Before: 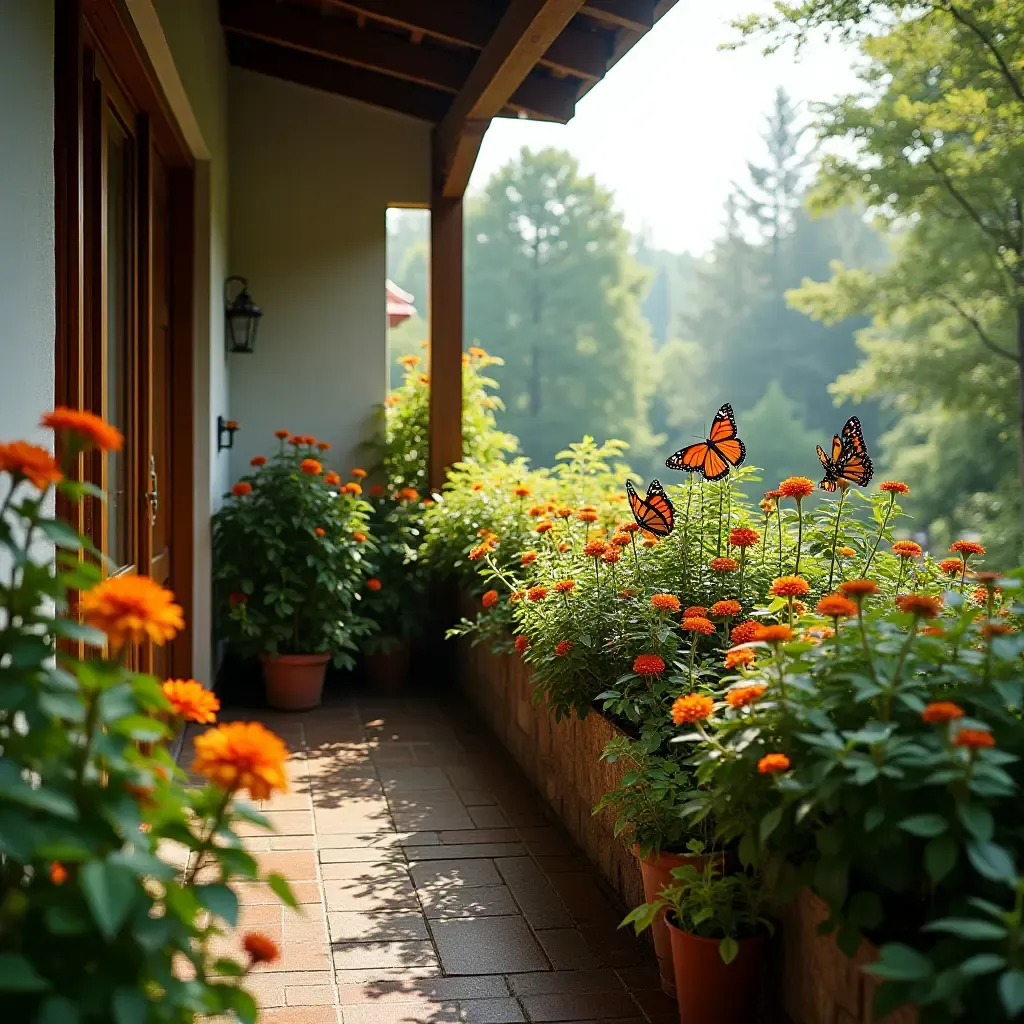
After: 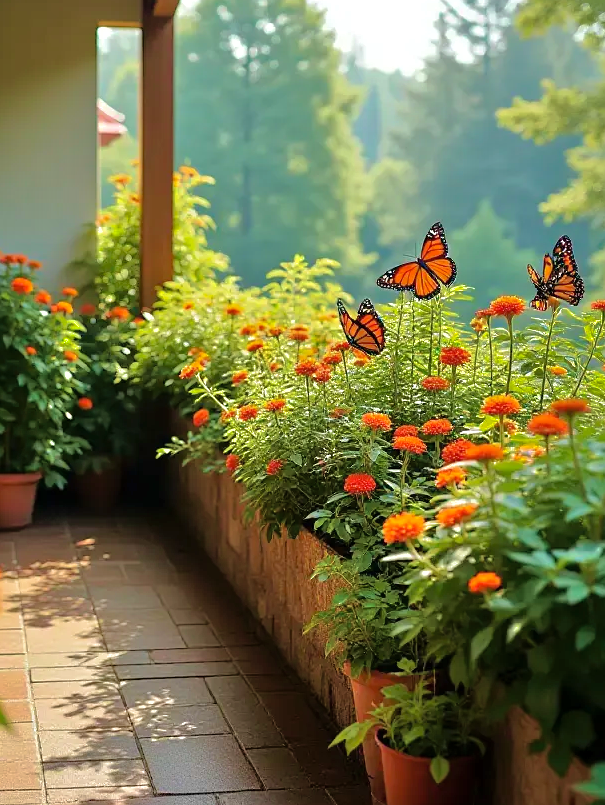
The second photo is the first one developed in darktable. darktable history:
velvia: strength 36.57%
crop and rotate: left 28.256%, top 17.734%, right 12.656%, bottom 3.573%
tone equalizer: -7 EV 0.15 EV, -6 EV 0.6 EV, -5 EV 1.15 EV, -4 EV 1.33 EV, -3 EV 1.15 EV, -2 EV 0.6 EV, -1 EV 0.15 EV, mask exposure compensation -0.5 EV
shadows and highlights: shadows 40, highlights -60
